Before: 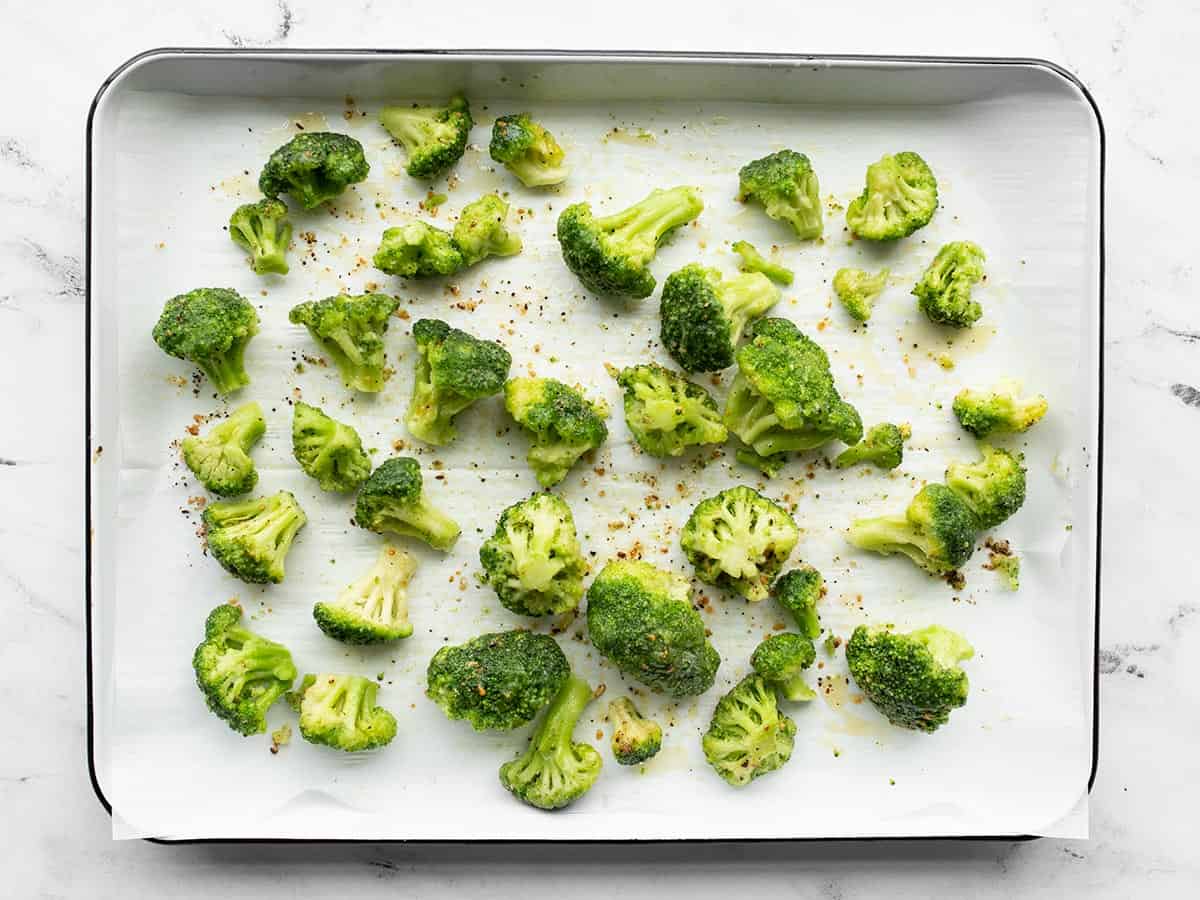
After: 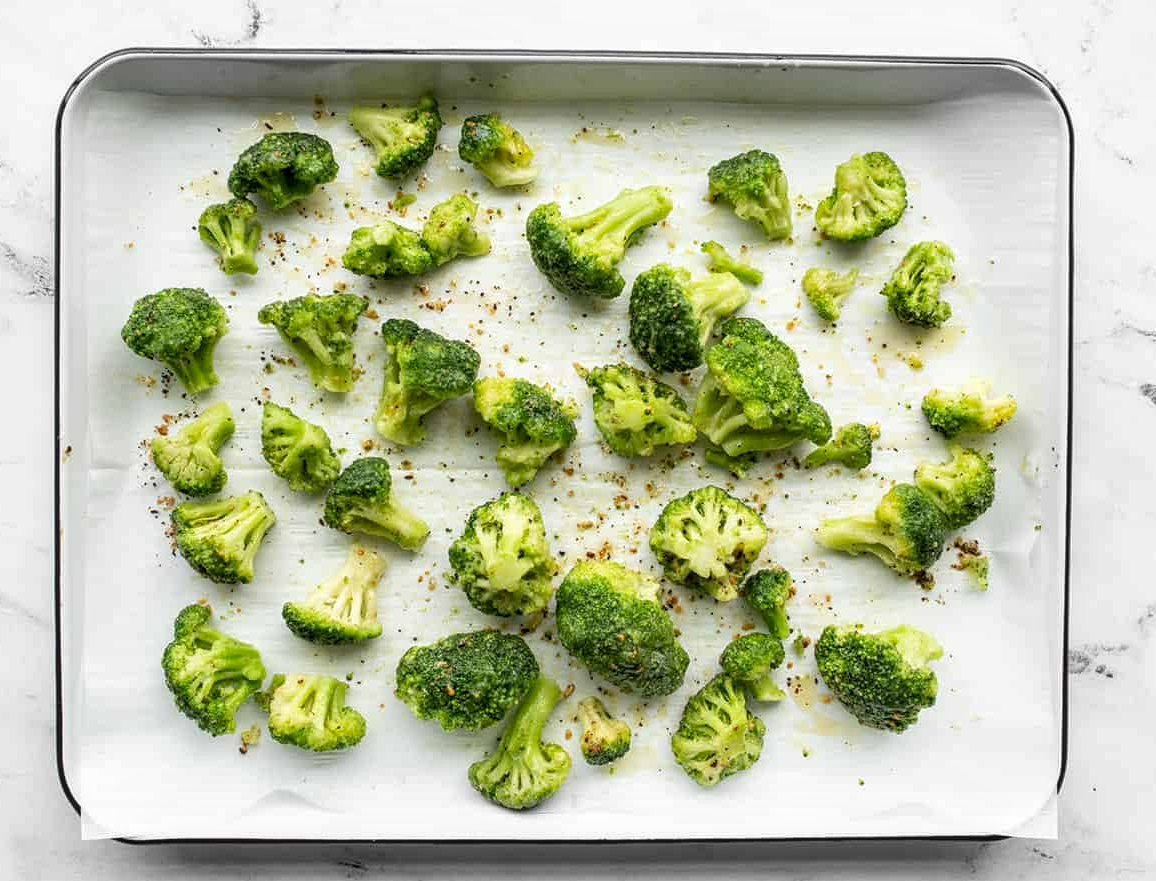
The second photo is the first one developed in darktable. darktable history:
crop and rotate: left 2.6%, right 1.051%, bottom 2.029%
local contrast: on, module defaults
